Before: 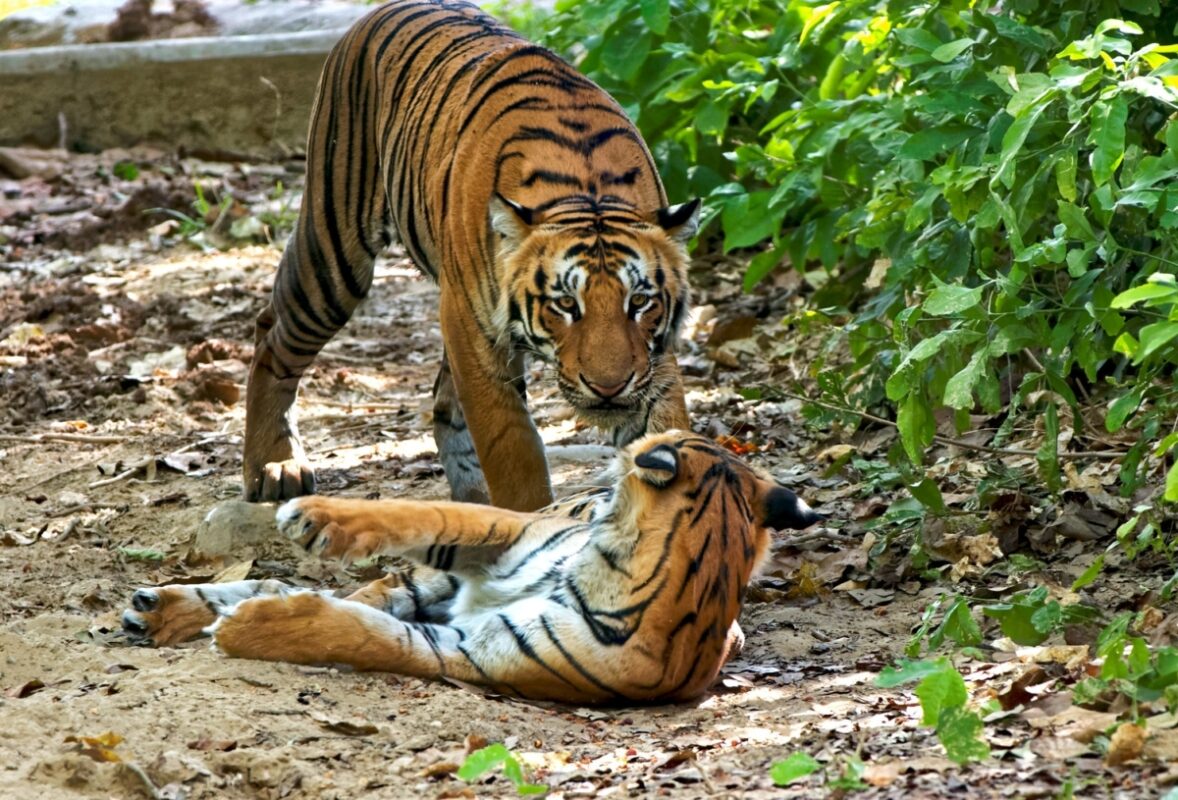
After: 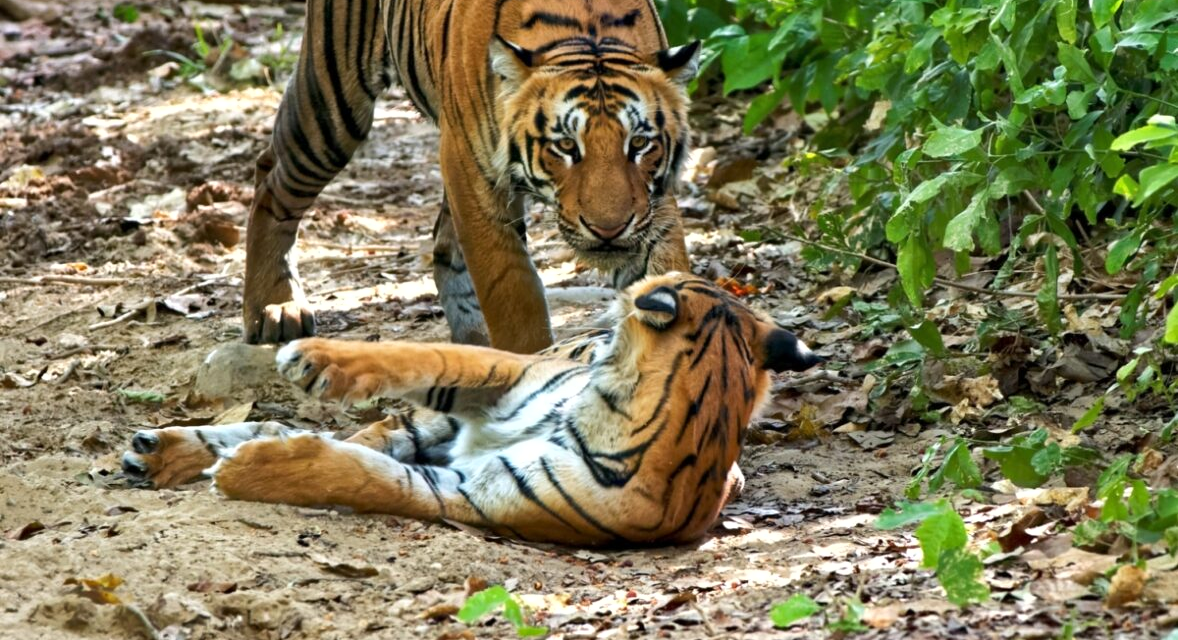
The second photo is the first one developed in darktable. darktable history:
crop and rotate: top 19.998%
shadows and highlights: highlights color adjustment 0%, low approximation 0.01, soften with gaussian
exposure: exposure 0.127 EV, compensate highlight preservation false
